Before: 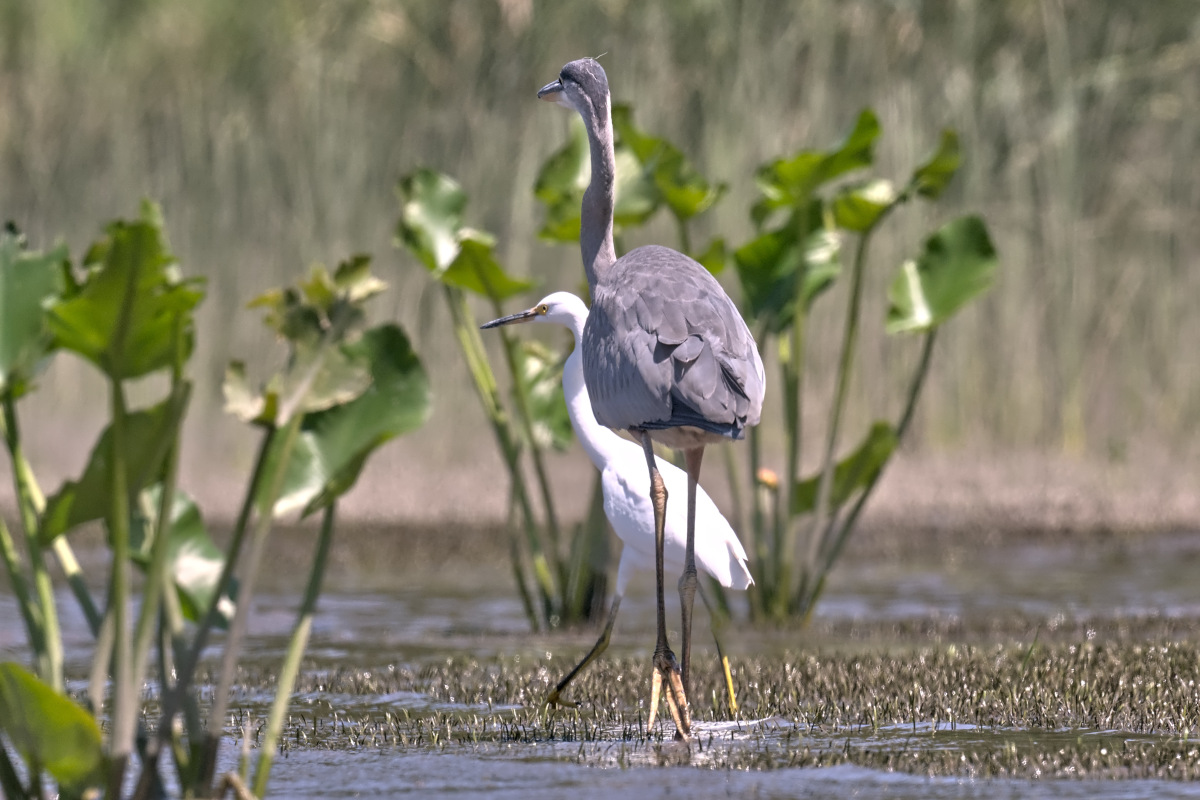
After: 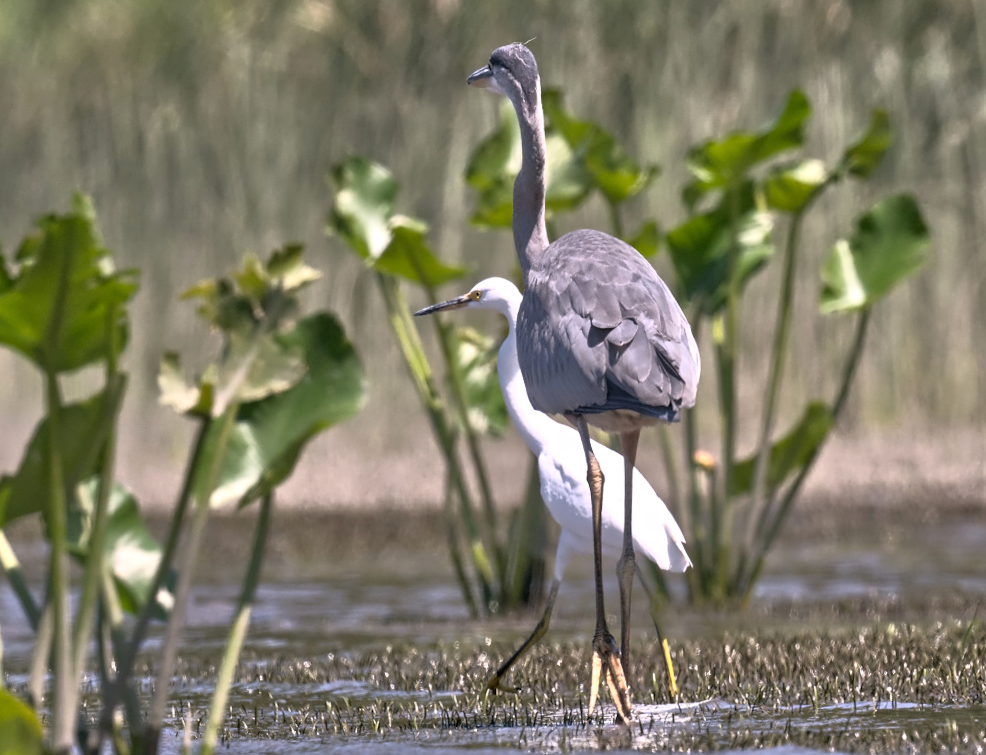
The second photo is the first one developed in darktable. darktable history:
base curve: curves: ch0 [(0, 0) (0.257, 0.25) (0.482, 0.586) (0.757, 0.871) (1, 1)]
crop and rotate: angle 1°, left 4.281%, top 0.642%, right 11.383%, bottom 2.486%
